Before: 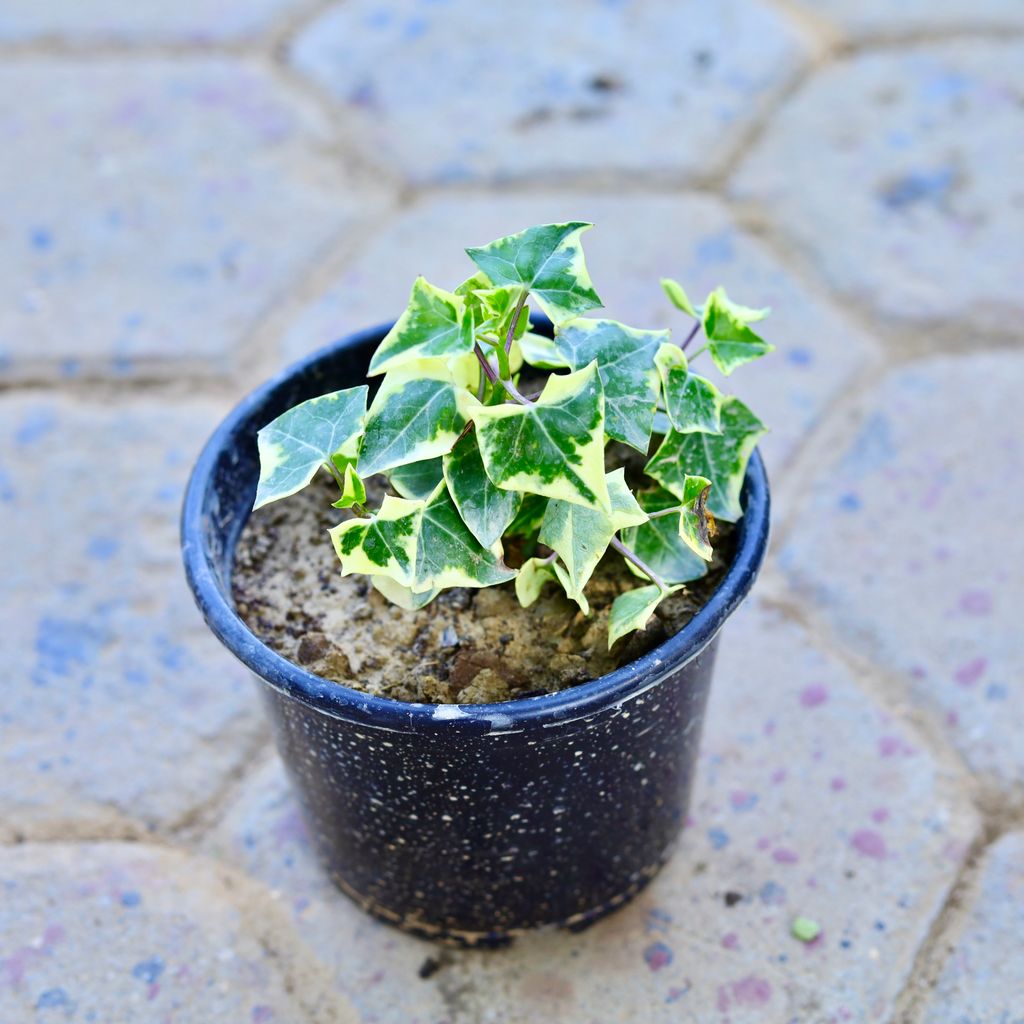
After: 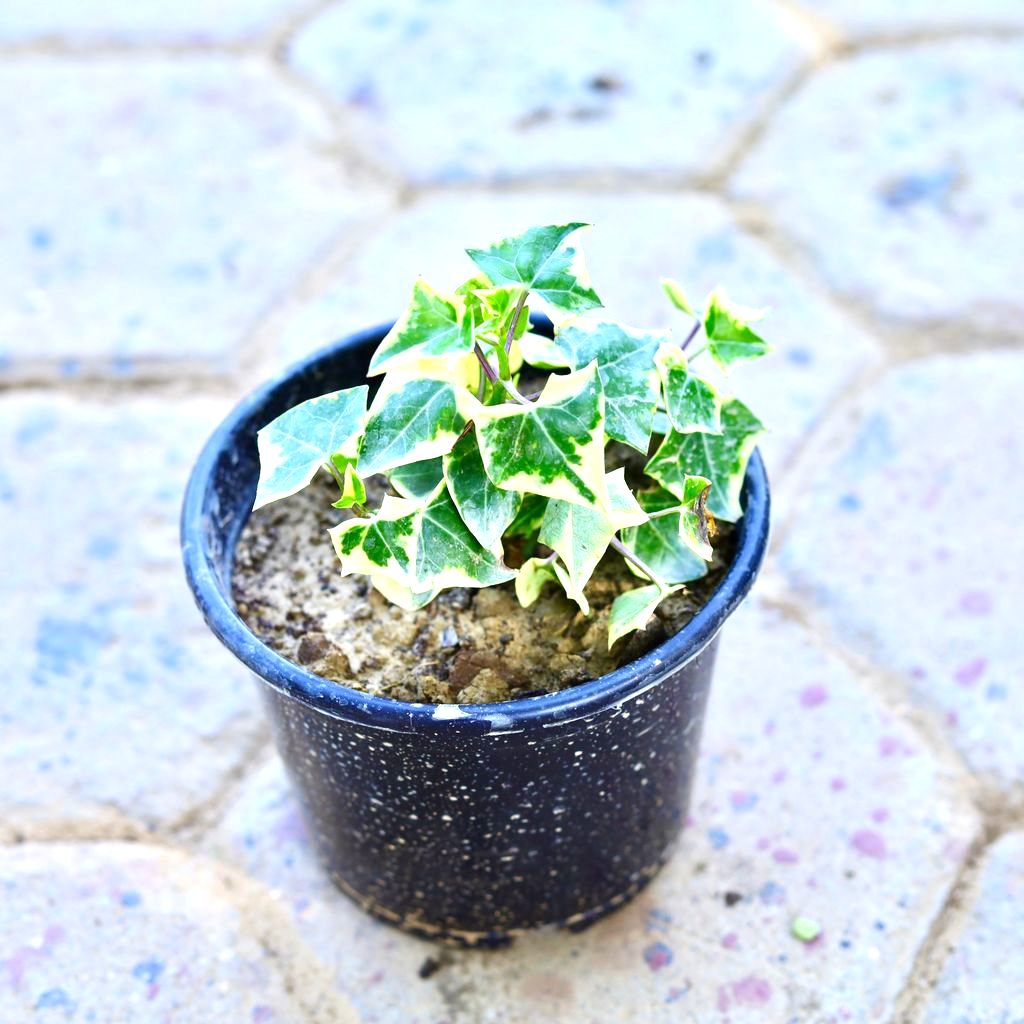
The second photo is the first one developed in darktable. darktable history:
exposure: exposure 0.728 EV, compensate highlight preservation false
